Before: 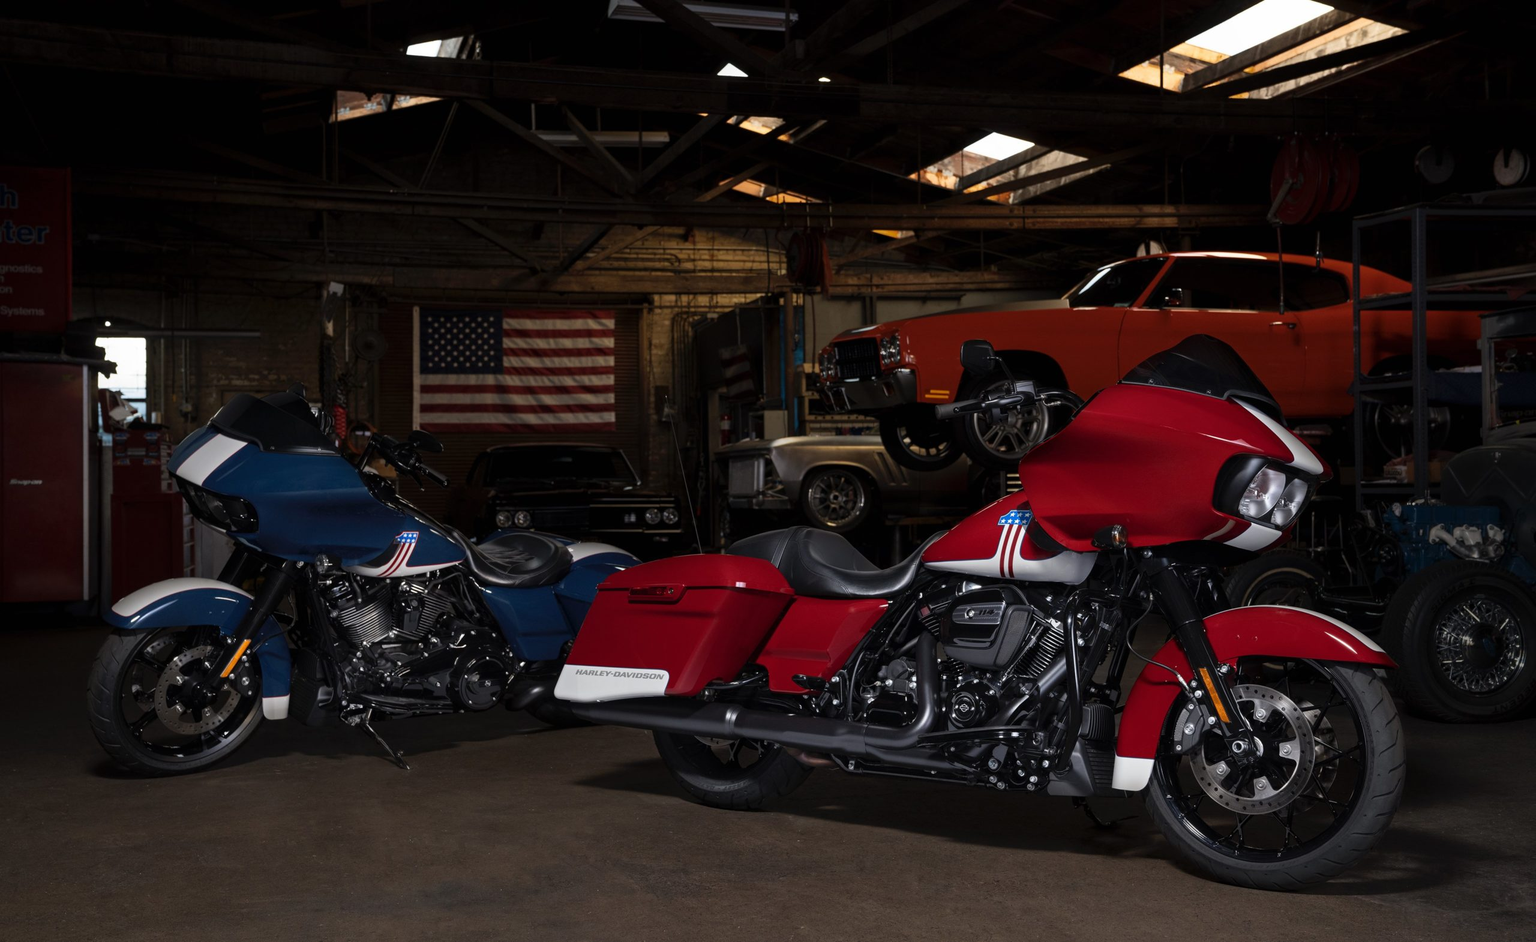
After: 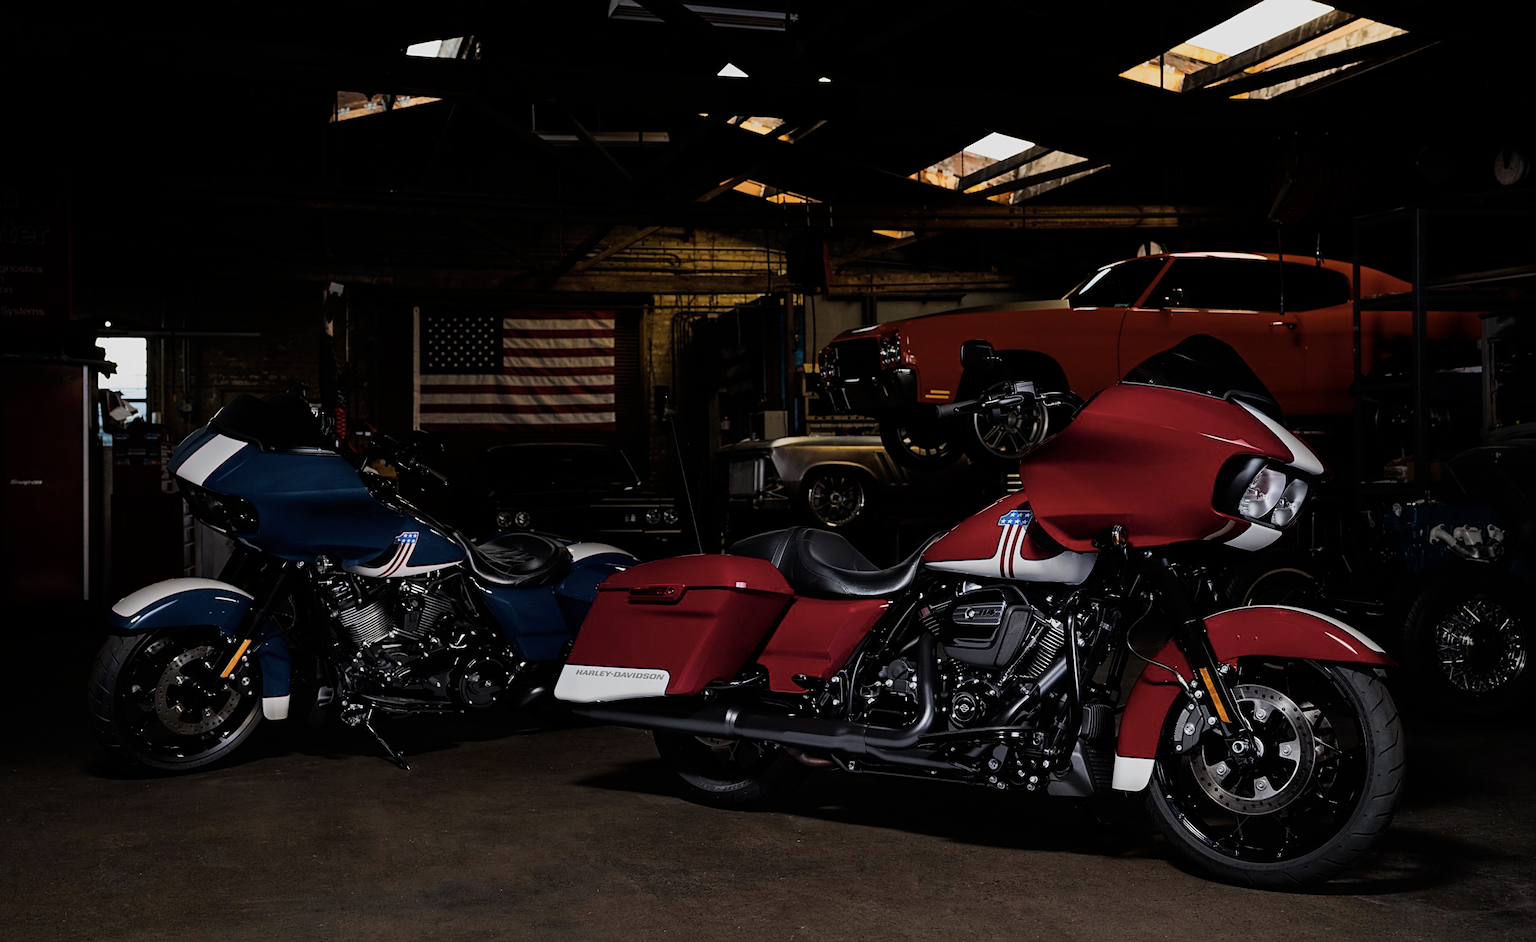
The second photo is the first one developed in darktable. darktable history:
sharpen: on, module defaults
tone equalizer: -8 EV -0.417 EV, -7 EV -0.389 EV, -6 EV -0.333 EV, -5 EV -0.222 EV, -3 EV 0.222 EV, -2 EV 0.333 EV, -1 EV 0.389 EV, +0 EV 0.417 EV, edges refinement/feathering 500, mask exposure compensation -1.57 EV, preserve details no
contrast brightness saturation: saturation -0.17
color balance rgb: linear chroma grading › global chroma 10%, perceptual saturation grading › global saturation 30%, global vibrance 10%
filmic rgb: black relative exposure -7.65 EV, white relative exposure 4.56 EV, hardness 3.61
